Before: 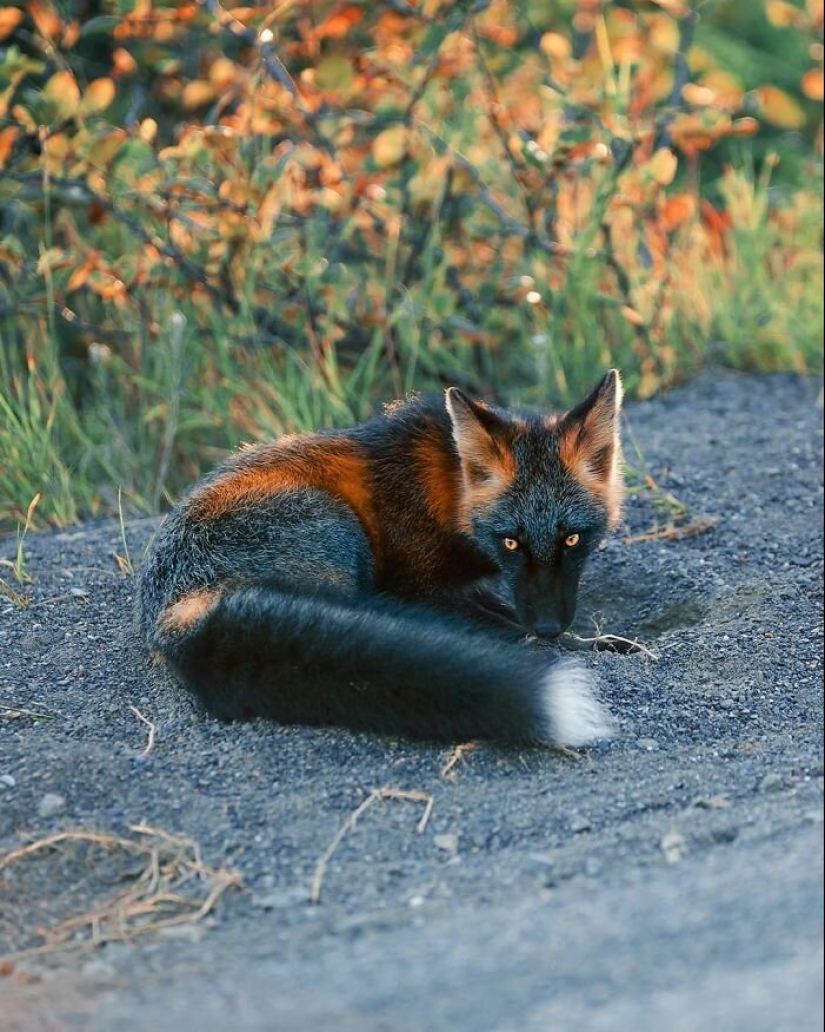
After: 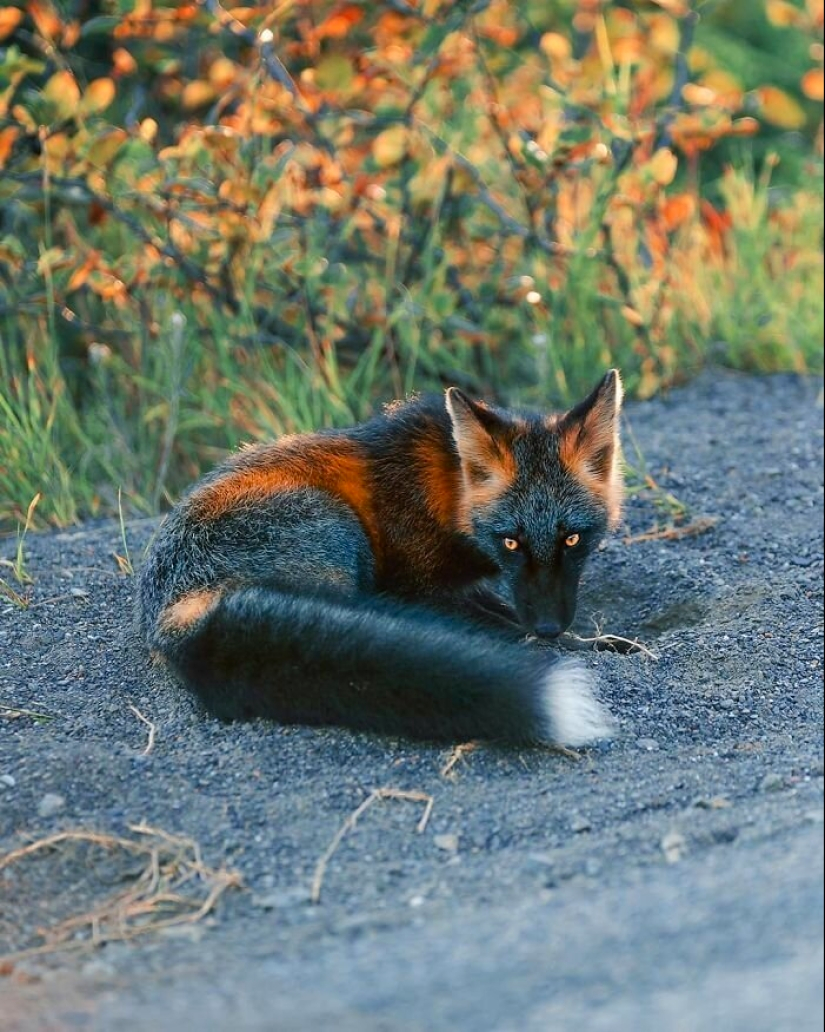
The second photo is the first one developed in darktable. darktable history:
contrast brightness saturation: saturation 0.13
shadows and highlights: shadows 37.27, highlights -28.18, soften with gaussian
